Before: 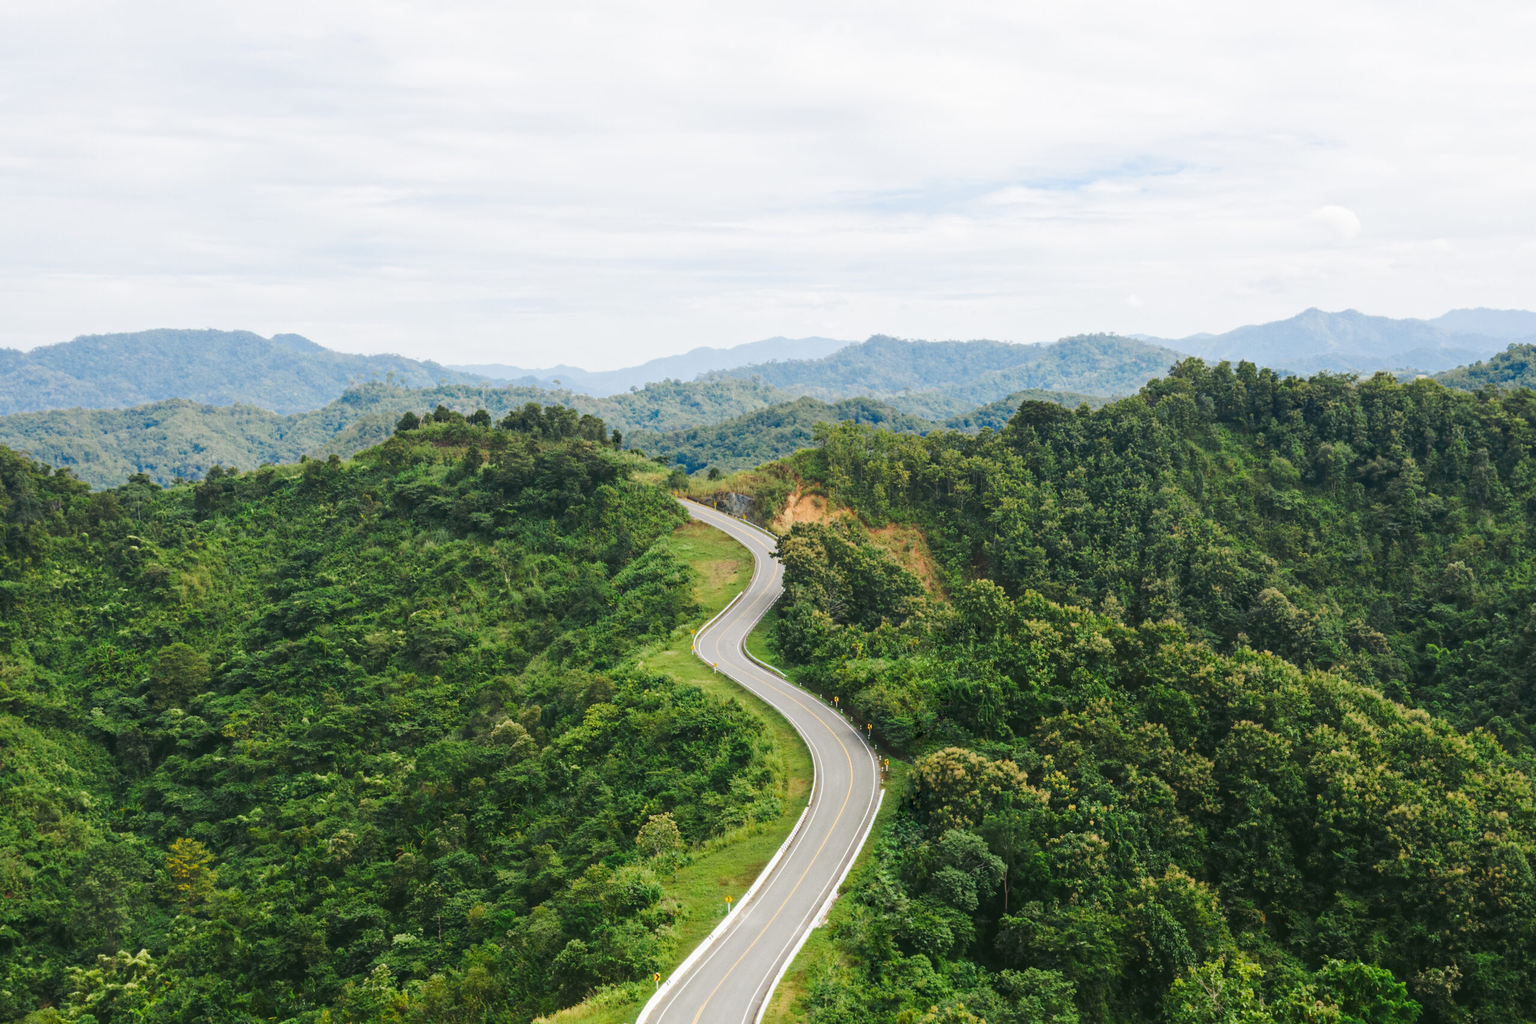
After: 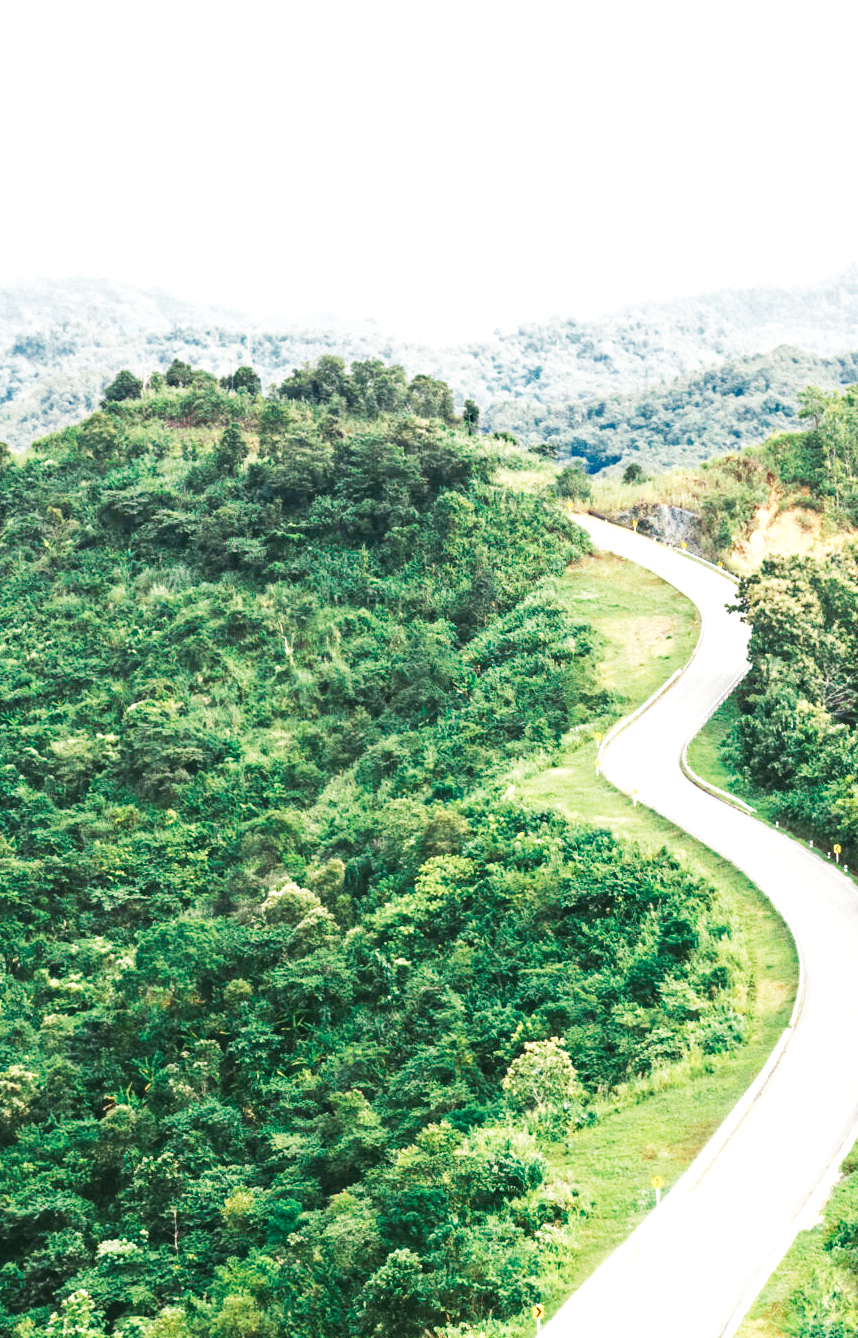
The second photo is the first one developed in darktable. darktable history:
exposure: exposure 0.6 EV, compensate highlight preservation false
crop and rotate: left 21.77%, top 18.528%, right 44.676%, bottom 2.997%
local contrast: highlights 100%, shadows 100%, detail 120%, midtone range 0.2
base curve: curves: ch0 [(0, 0.003) (0.001, 0.002) (0.006, 0.004) (0.02, 0.022) (0.048, 0.086) (0.094, 0.234) (0.162, 0.431) (0.258, 0.629) (0.385, 0.8) (0.548, 0.918) (0.751, 0.988) (1, 1)], preserve colors none
color zones: curves: ch0 [(0, 0.5) (0.125, 0.4) (0.25, 0.5) (0.375, 0.4) (0.5, 0.4) (0.625, 0.35) (0.75, 0.35) (0.875, 0.5)]; ch1 [(0, 0.35) (0.125, 0.45) (0.25, 0.35) (0.375, 0.35) (0.5, 0.35) (0.625, 0.35) (0.75, 0.45) (0.875, 0.35)]; ch2 [(0, 0.6) (0.125, 0.5) (0.25, 0.5) (0.375, 0.6) (0.5, 0.6) (0.625, 0.5) (0.75, 0.5) (0.875, 0.5)]
